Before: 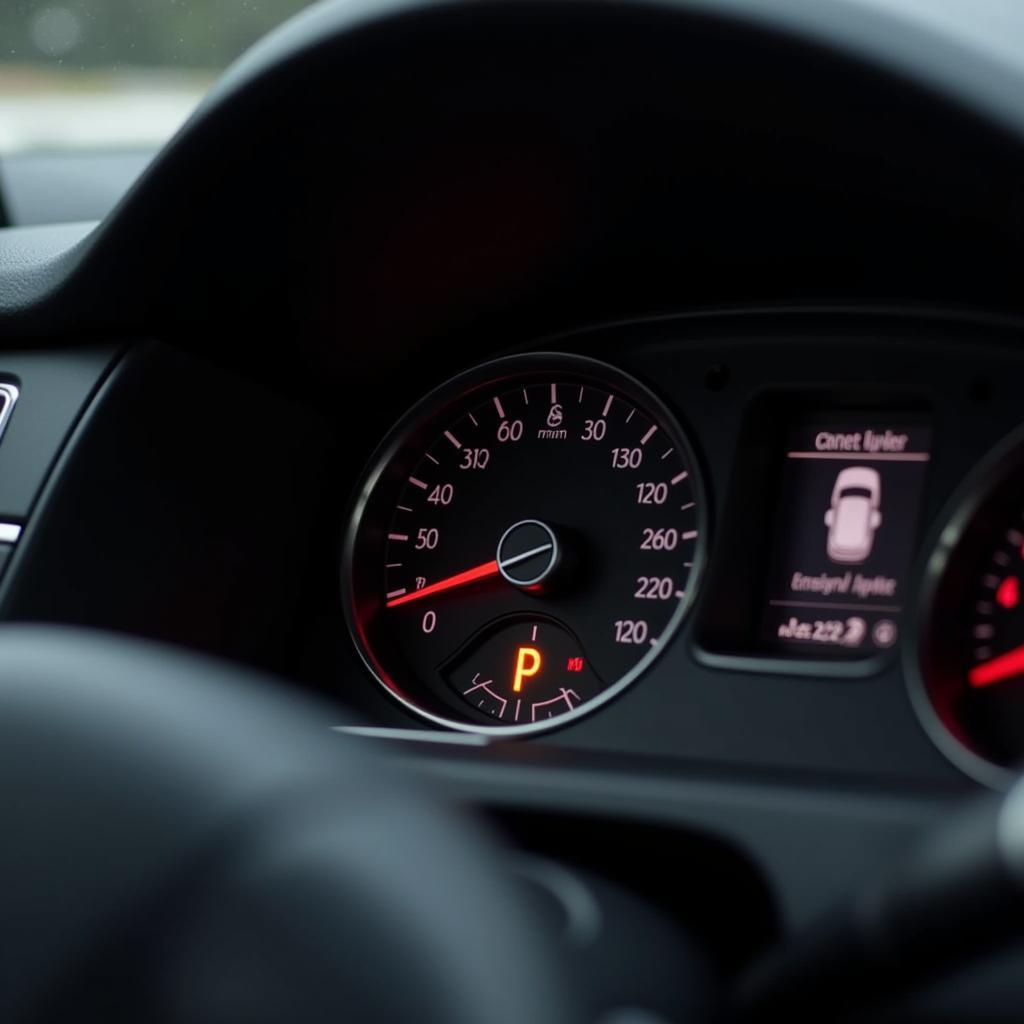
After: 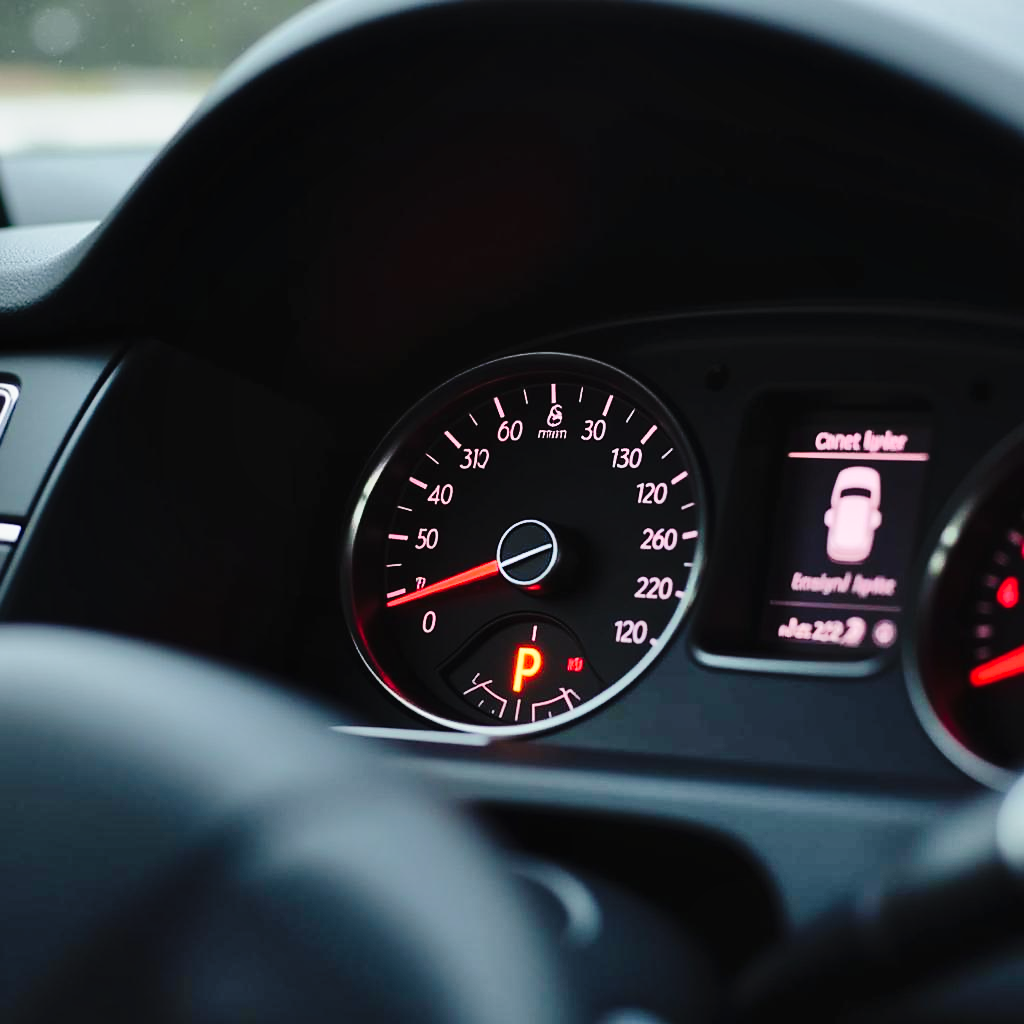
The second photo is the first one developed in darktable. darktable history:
tone curve: curves: ch0 [(0, 0.013) (0.129, 0.1) (0.327, 0.382) (0.489, 0.573) (0.66, 0.748) (0.858, 0.926) (1, 0.977)]; ch1 [(0, 0) (0.353, 0.344) (0.45, 0.46) (0.498, 0.495) (0.521, 0.506) (0.563, 0.559) (0.592, 0.585) (0.657, 0.655) (1, 1)]; ch2 [(0, 0) (0.333, 0.346) (0.375, 0.375) (0.427, 0.44) (0.5, 0.501) (0.505, 0.499) (0.528, 0.533) (0.579, 0.61) (0.612, 0.644) (0.66, 0.715) (1, 1)], preserve colors none
shadows and highlights: soften with gaussian
sharpen: radius 1.597, amount 0.366, threshold 1.486
